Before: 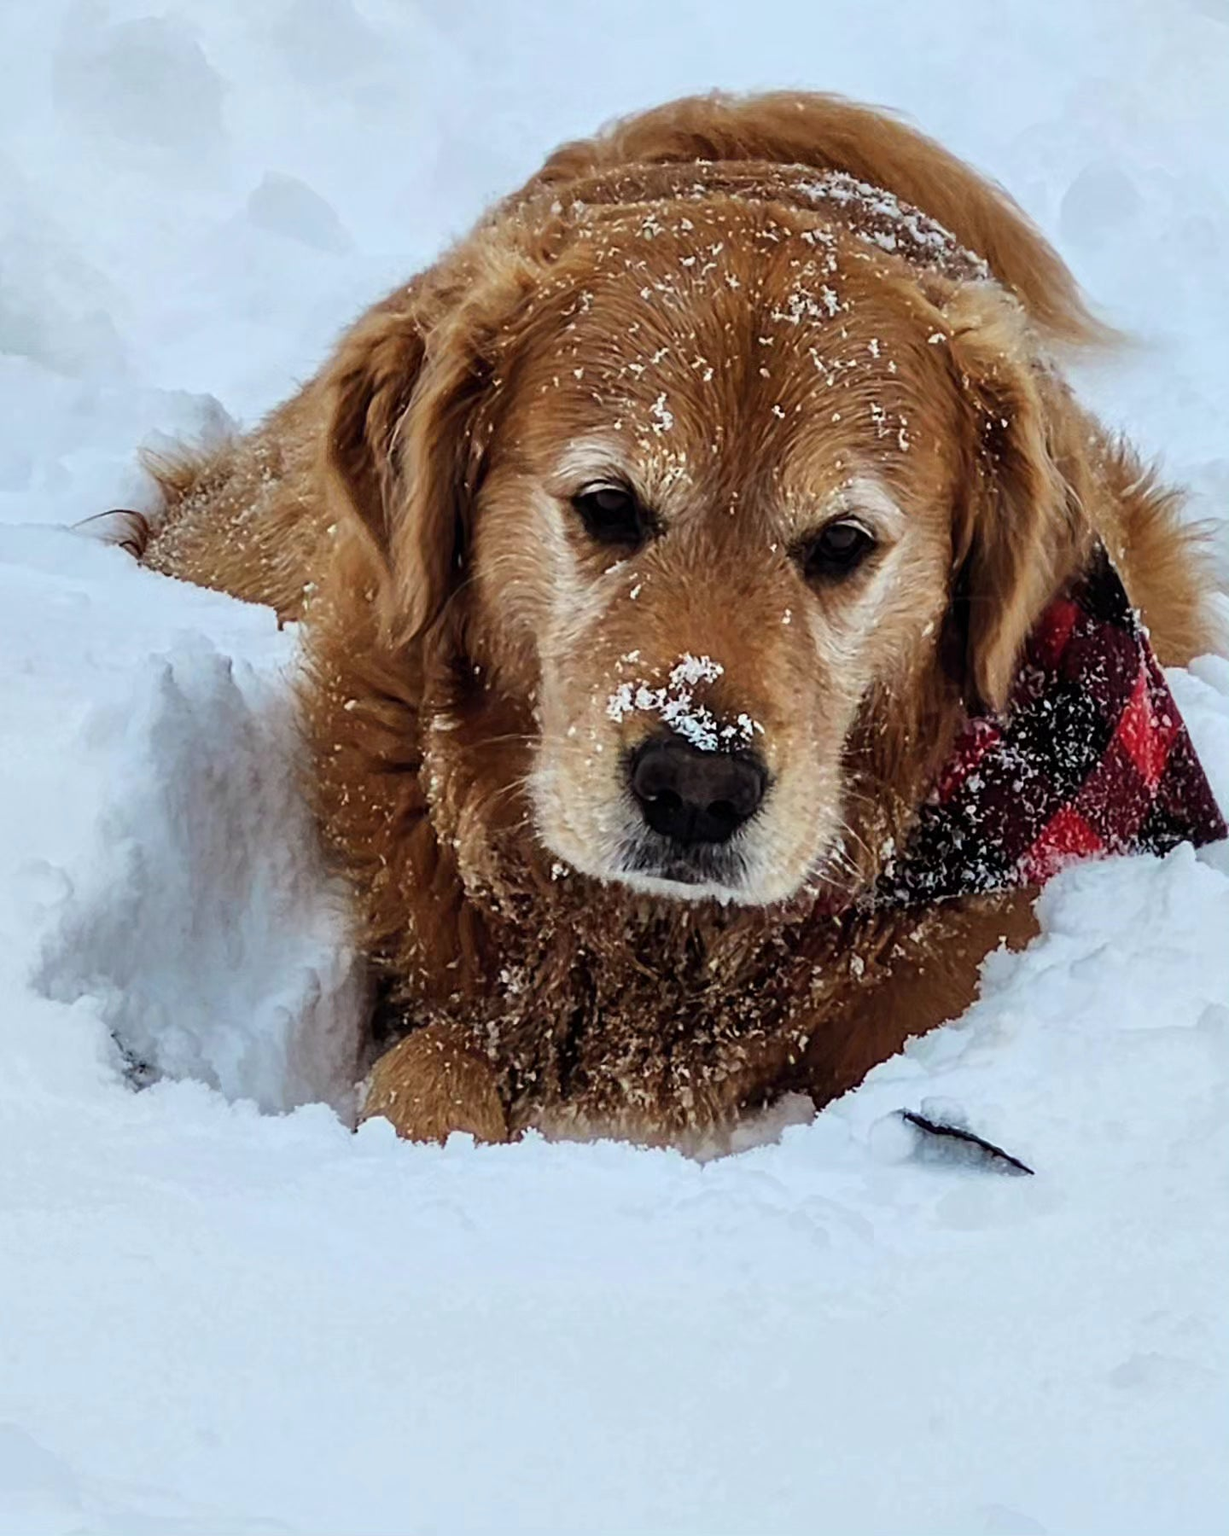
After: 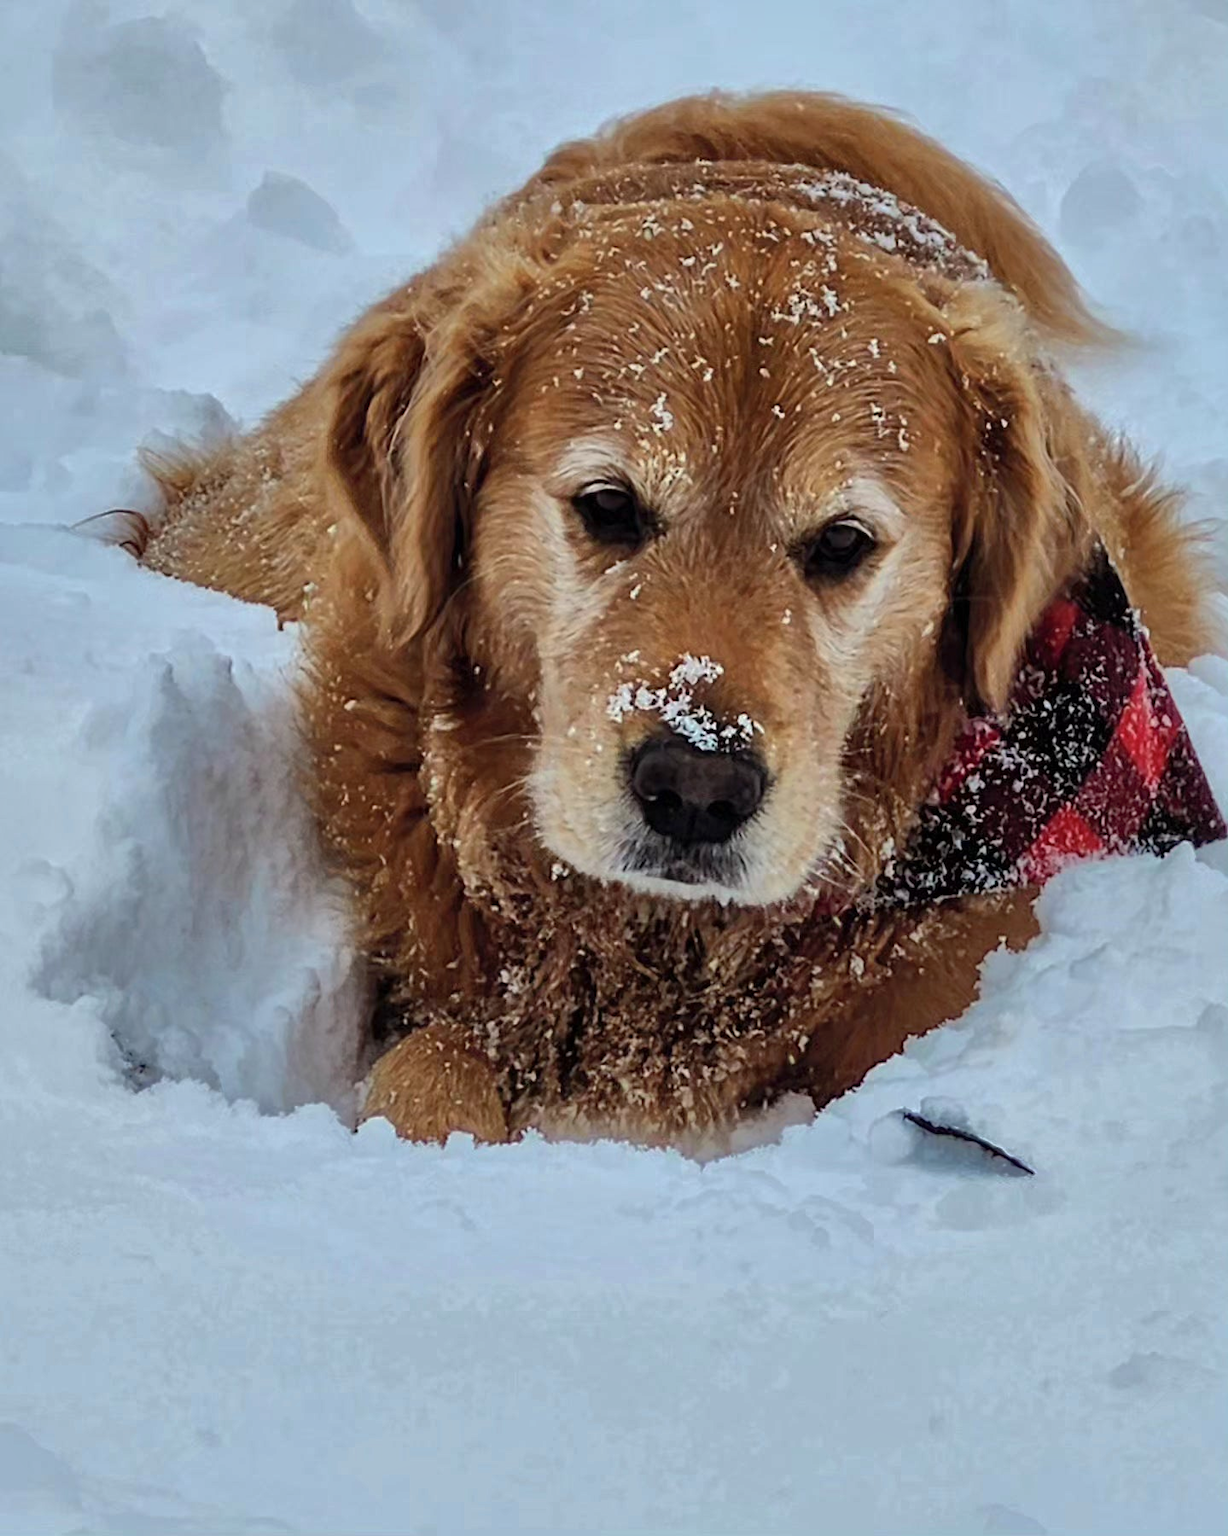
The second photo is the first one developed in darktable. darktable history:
shadows and highlights: shadows 40.2, highlights -60.04
